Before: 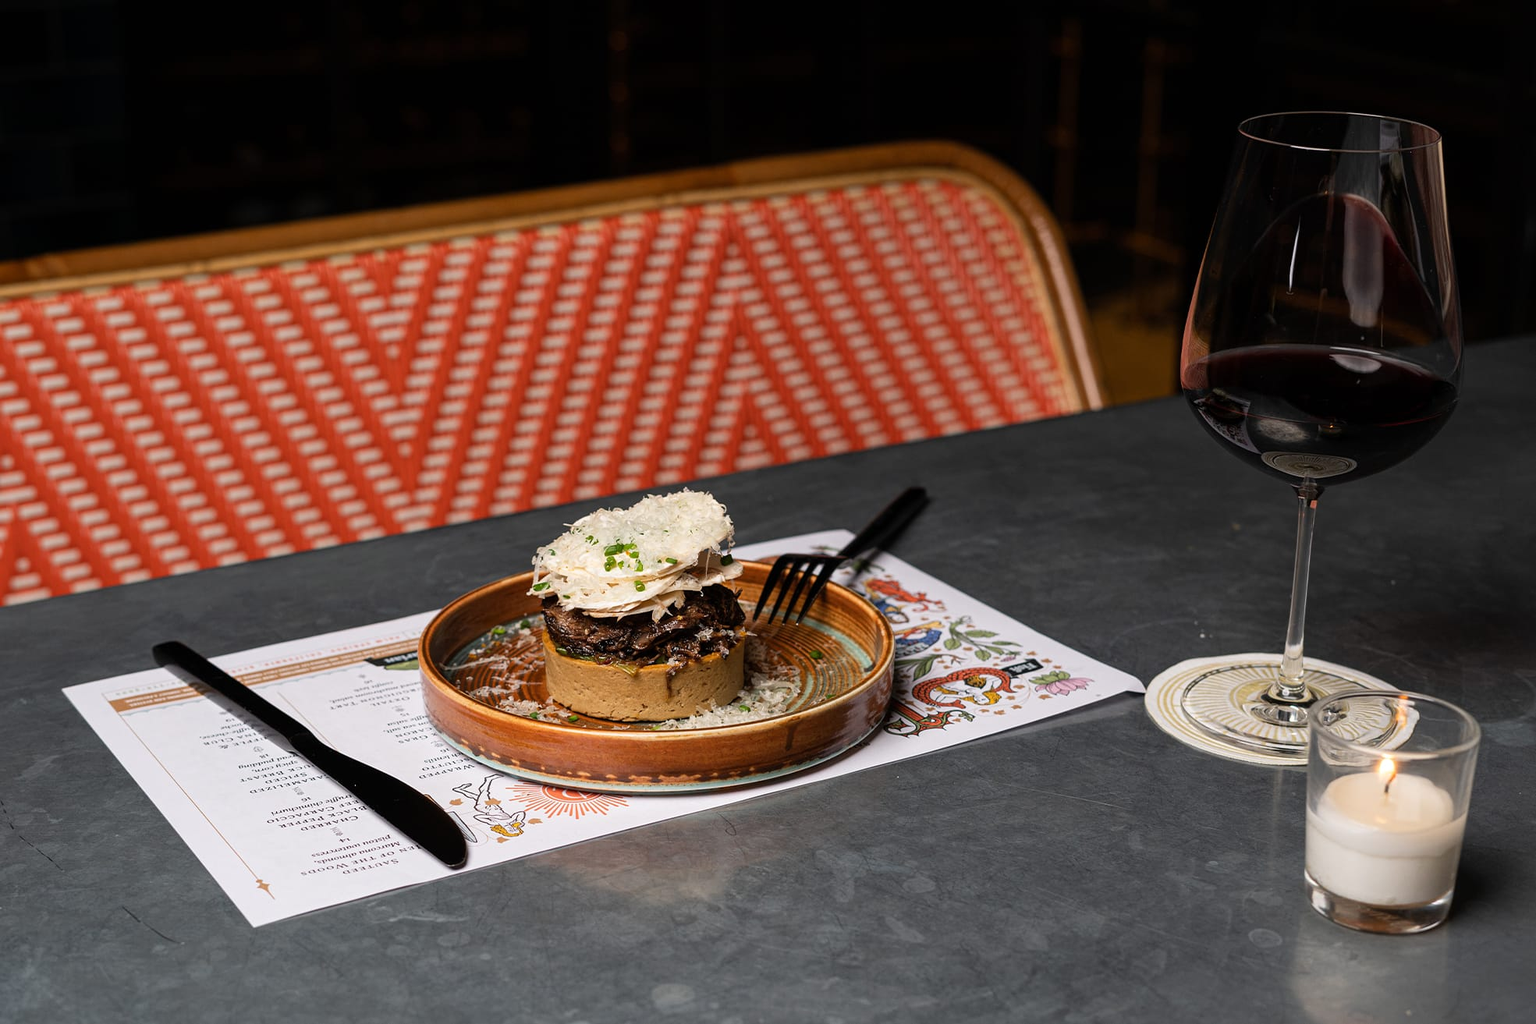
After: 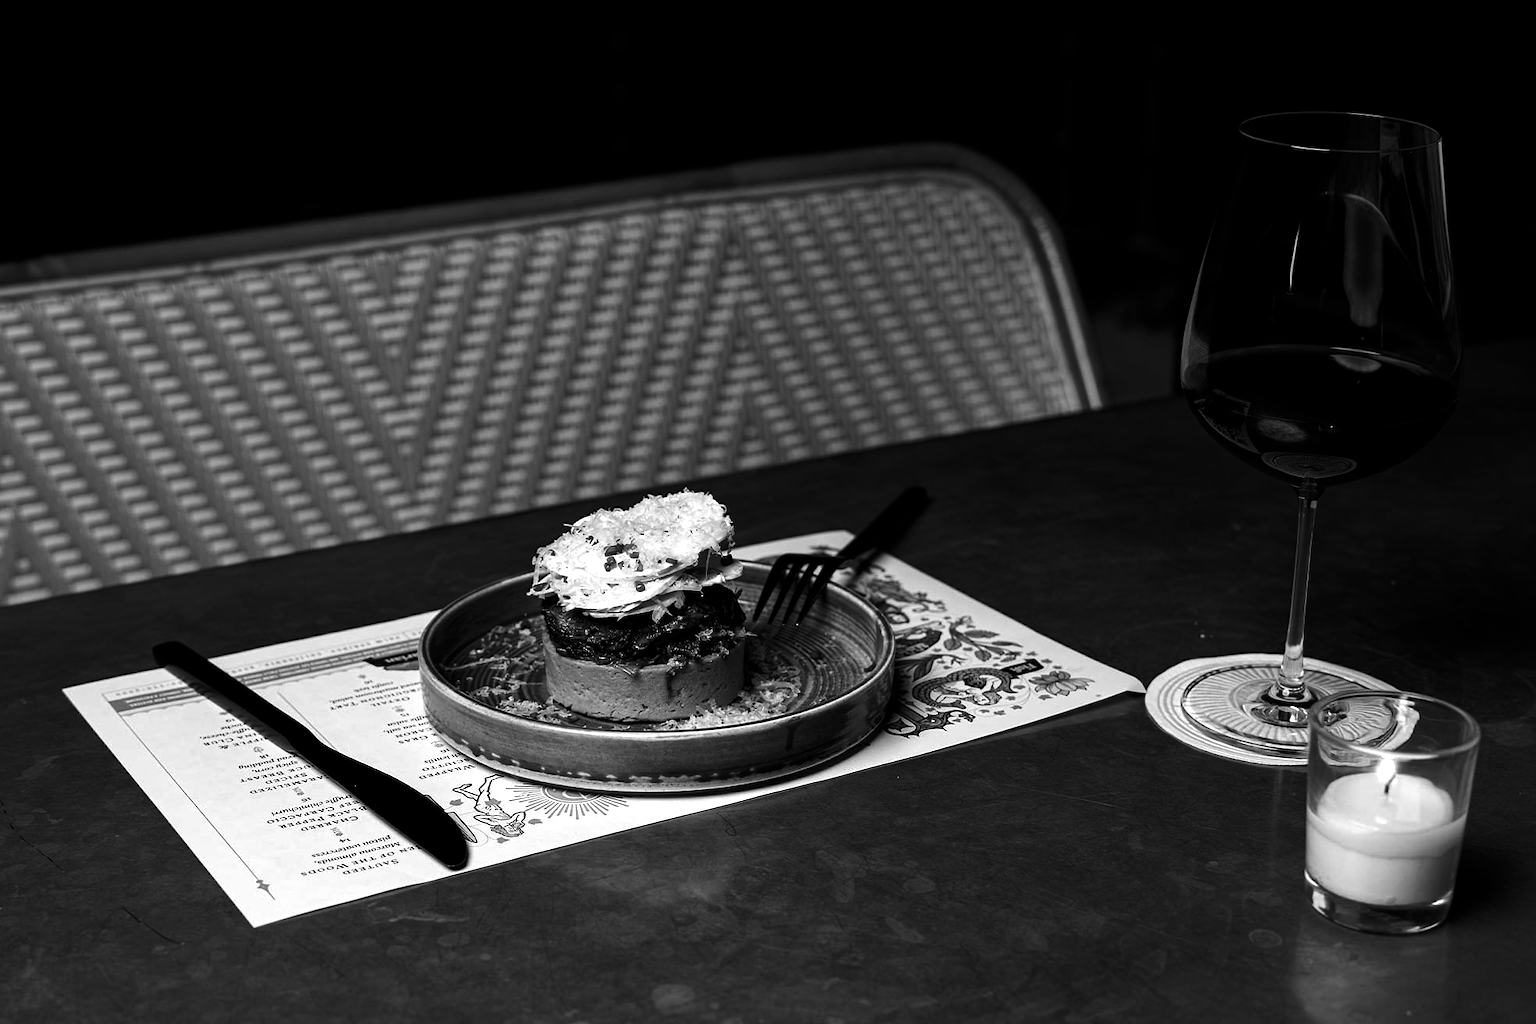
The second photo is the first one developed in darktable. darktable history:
white balance: red 1.467, blue 0.684
contrast brightness saturation: contrast -0.03, brightness -0.59, saturation -1
